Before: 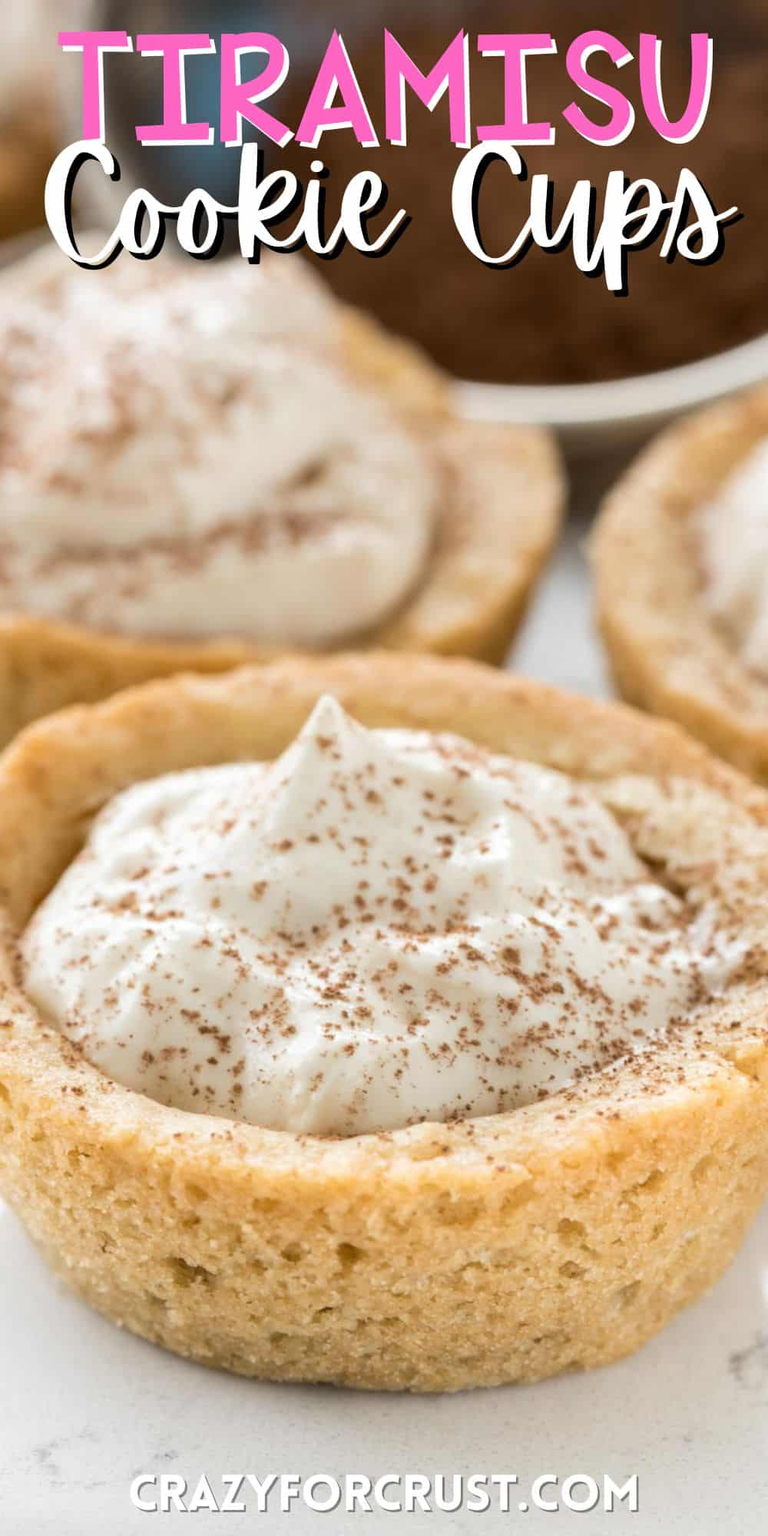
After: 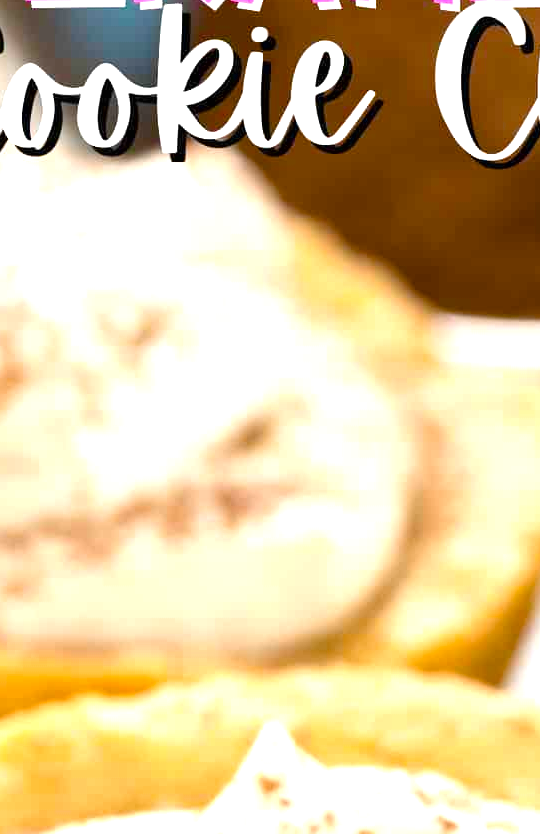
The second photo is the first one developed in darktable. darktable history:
crop: left 15.312%, top 9.142%, right 30.598%, bottom 49.151%
color balance rgb: global offset › hue 172.23°, linear chroma grading › shadows -2.03%, linear chroma grading › highlights -14.733%, linear chroma grading › global chroma -9.652%, linear chroma grading › mid-tones -9.765%, perceptual saturation grading › global saturation 37.313%, perceptual saturation grading › shadows 35.681%, global vibrance 29.779%
exposure: black level correction 0, exposure 1.001 EV, compensate highlight preservation false
